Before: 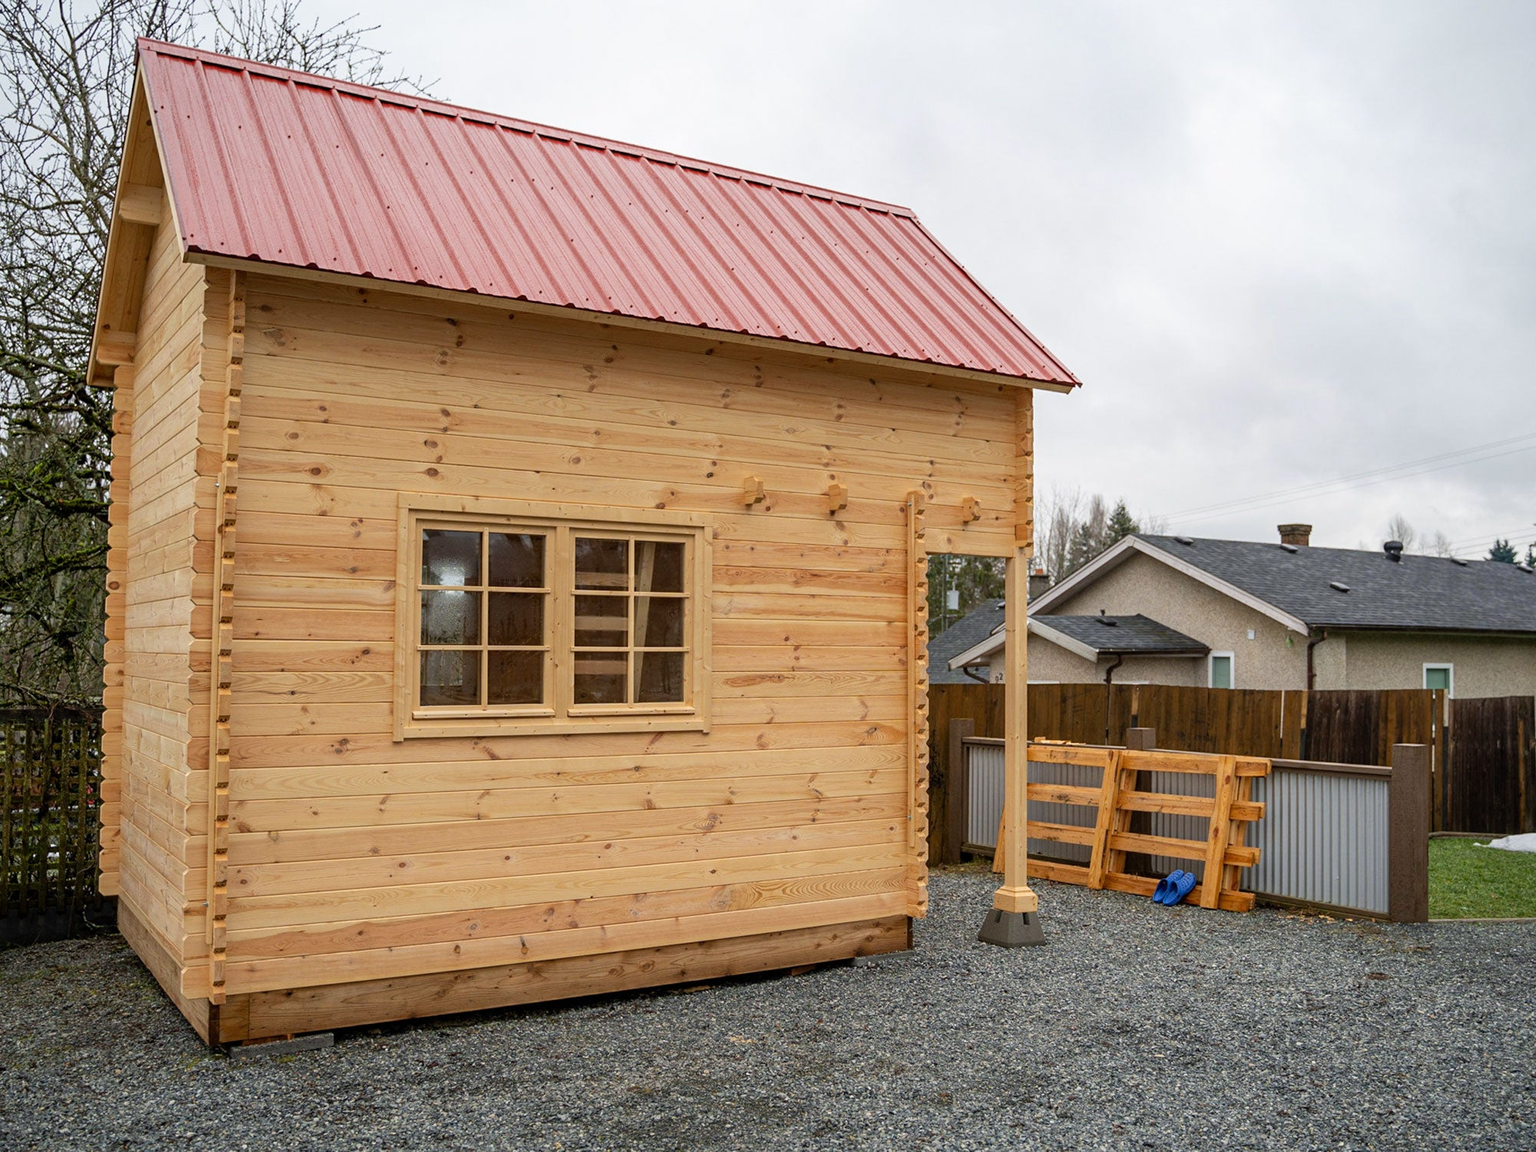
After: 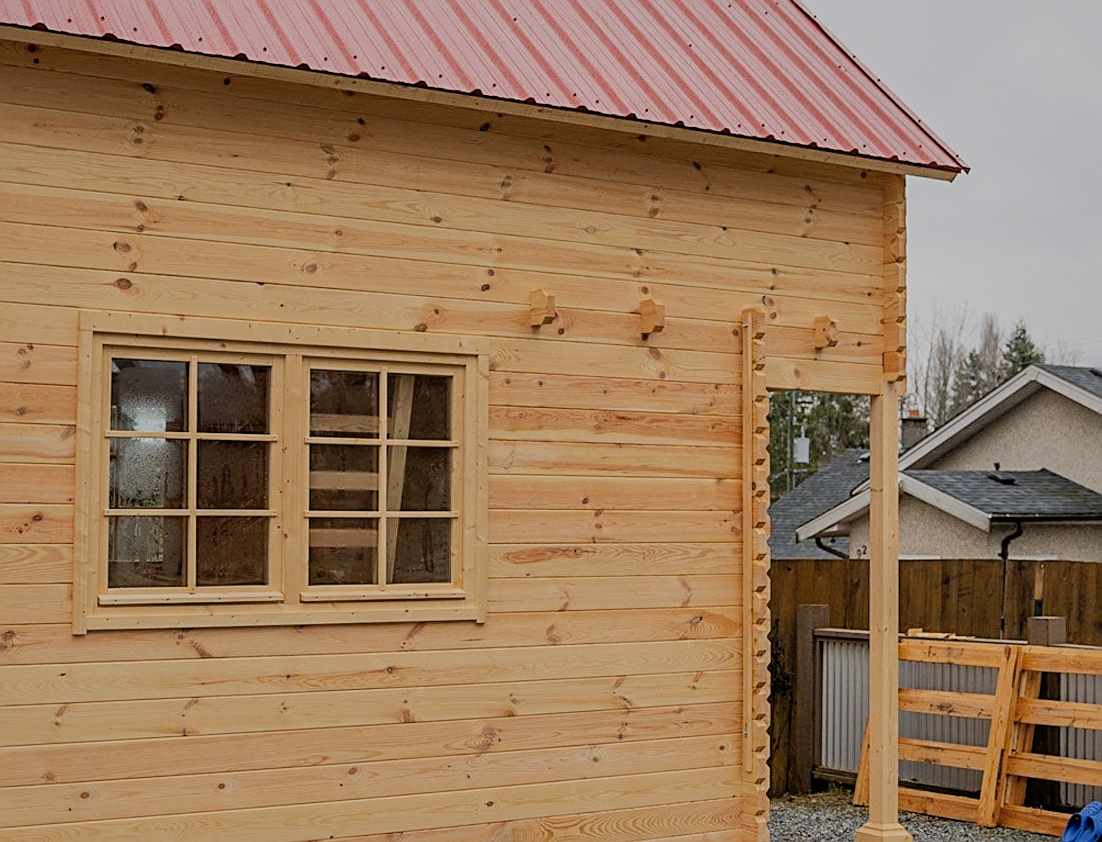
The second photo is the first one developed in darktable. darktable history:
sharpen: on, module defaults
filmic rgb: black relative exposure -7.24 EV, white relative exposure 5.07 EV, hardness 3.19
crop and rotate: left 21.955%, top 22.082%, right 22.916%, bottom 21.761%
shadows and highlights: on, module defaults
